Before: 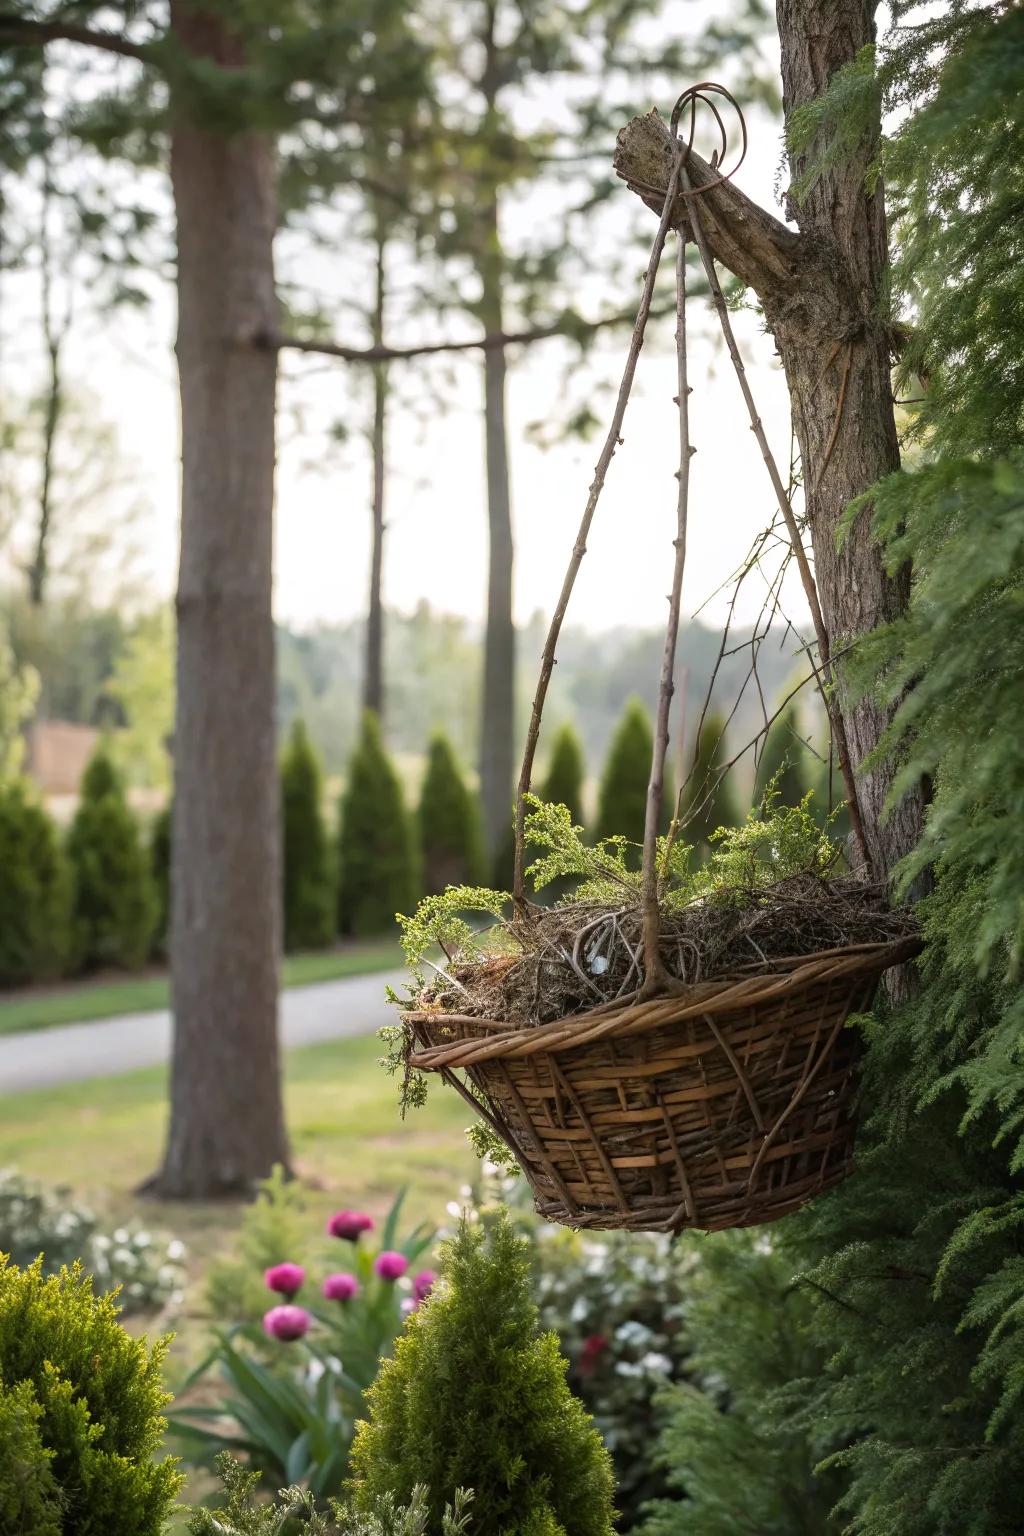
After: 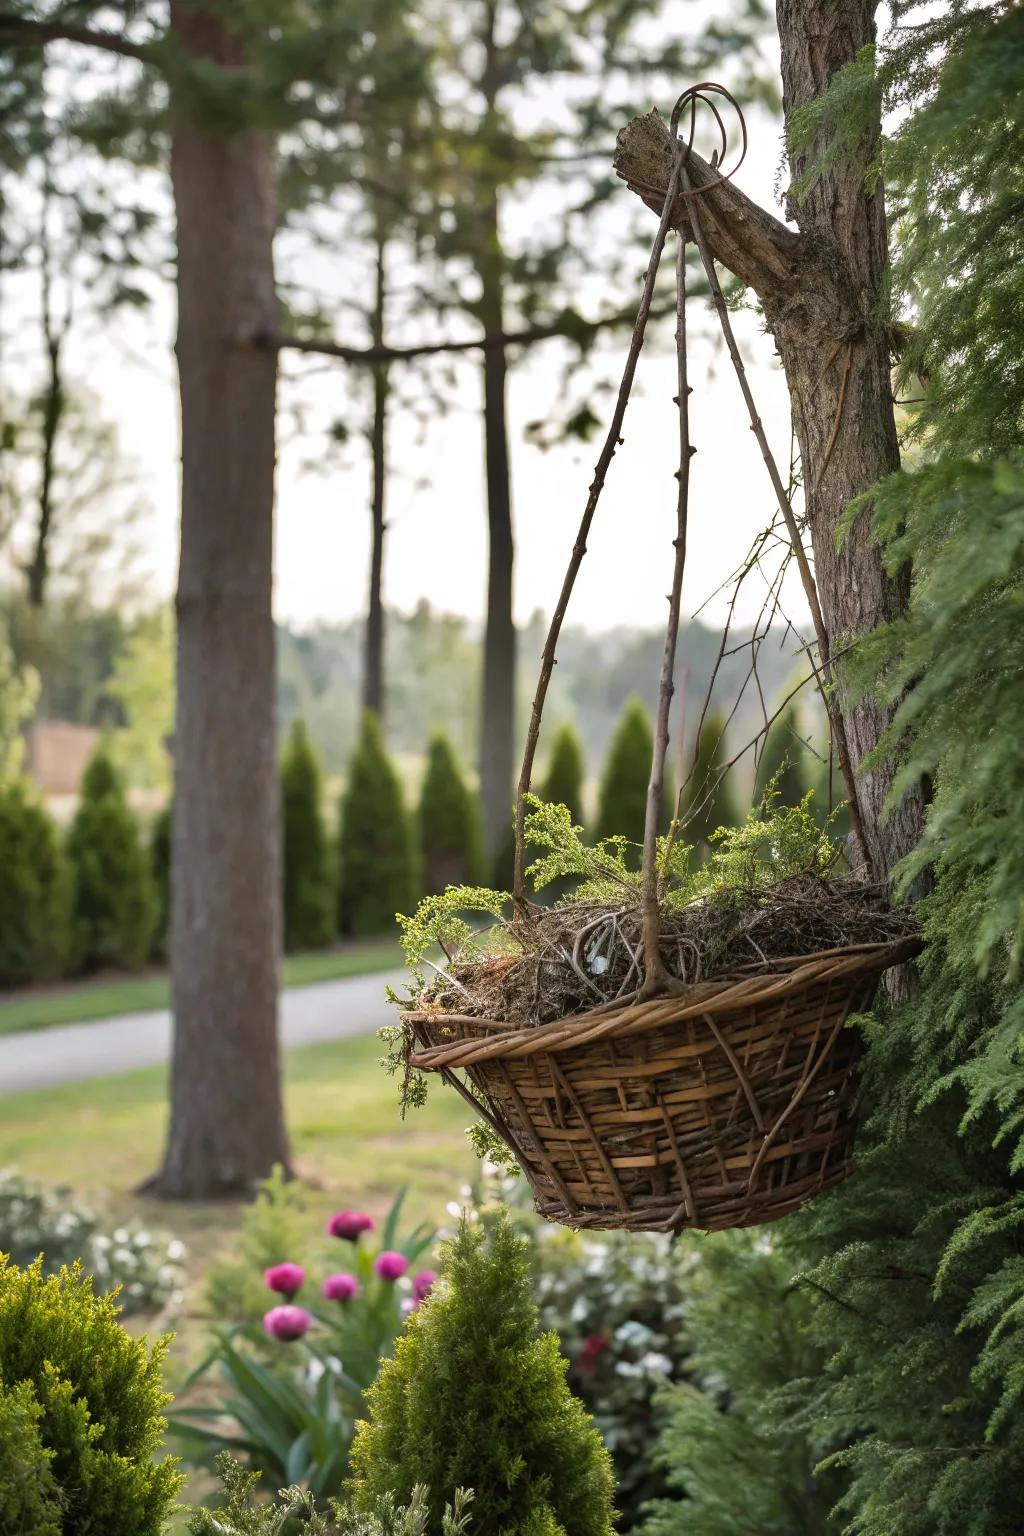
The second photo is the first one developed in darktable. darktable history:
shadows and highlights: radius 105.79, shadows 40.55, highlights -71.73, low approximation 0.01, soften with gaussian
